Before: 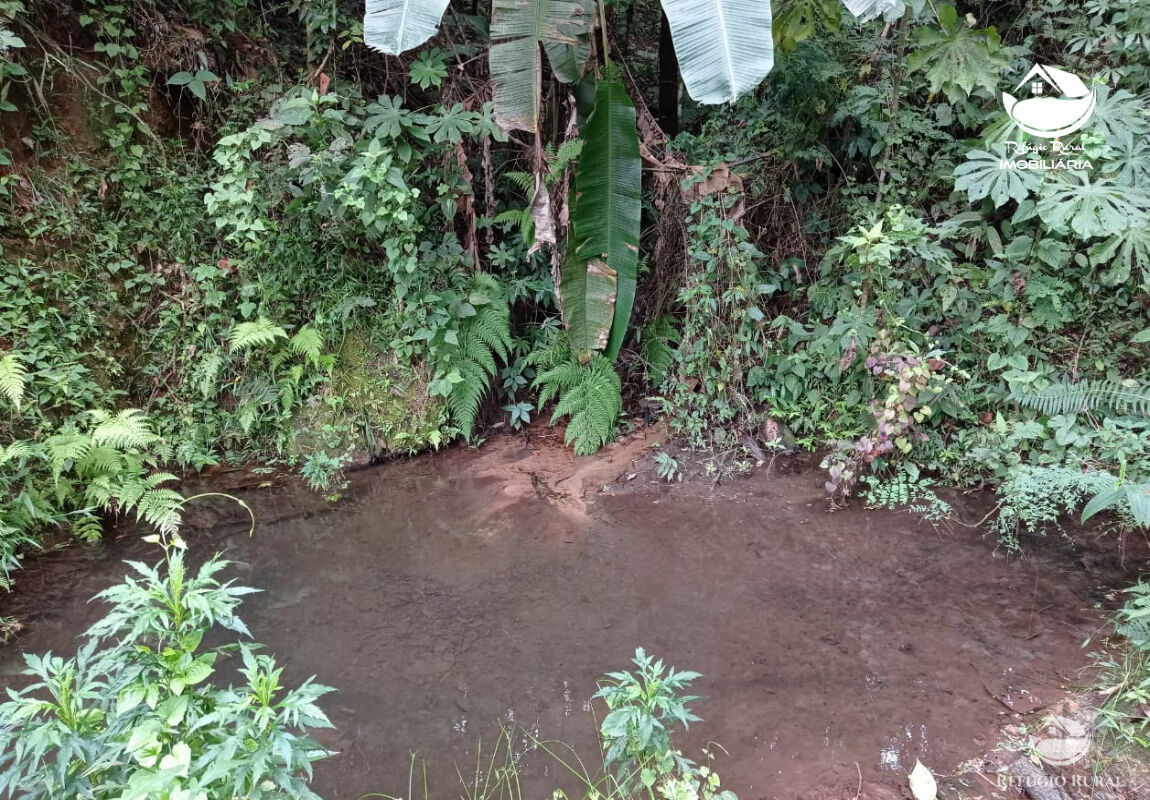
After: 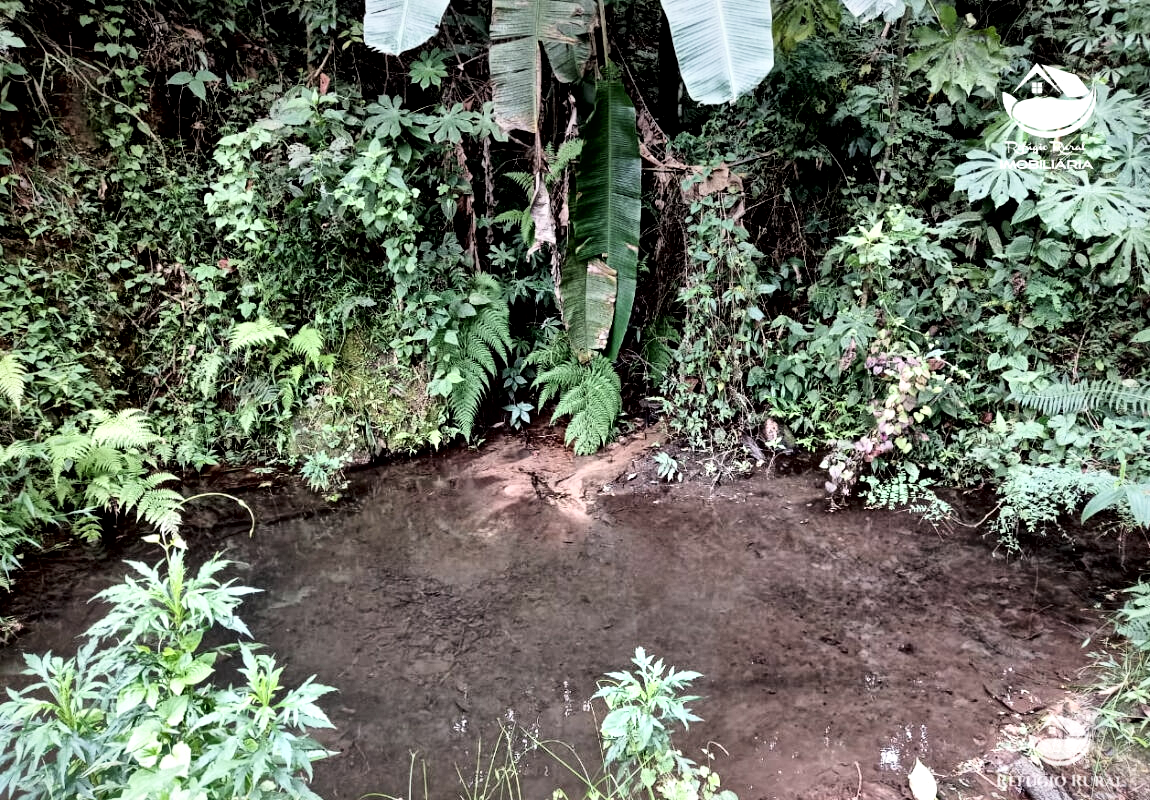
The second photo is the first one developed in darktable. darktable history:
filmic rgb: black relative exposure -16 EV, white relative exposure 6.29 EV, hardness 5.1, contrast 1.35
tone equalizer: on, module defaults
local contrast: mode bilateral grid, contrast 44, coarseness 69, detail 214%, midtone range 0.2
